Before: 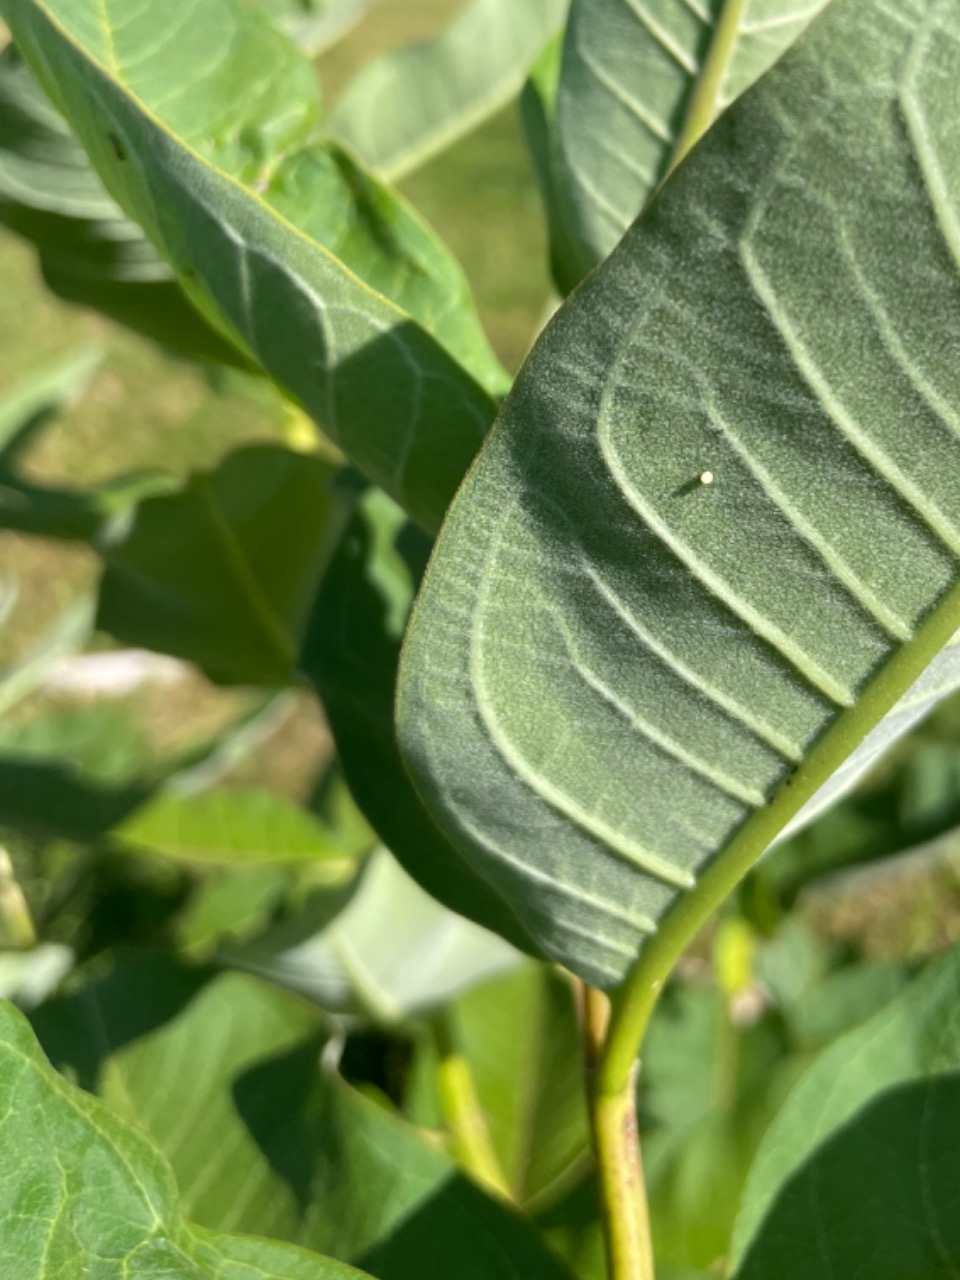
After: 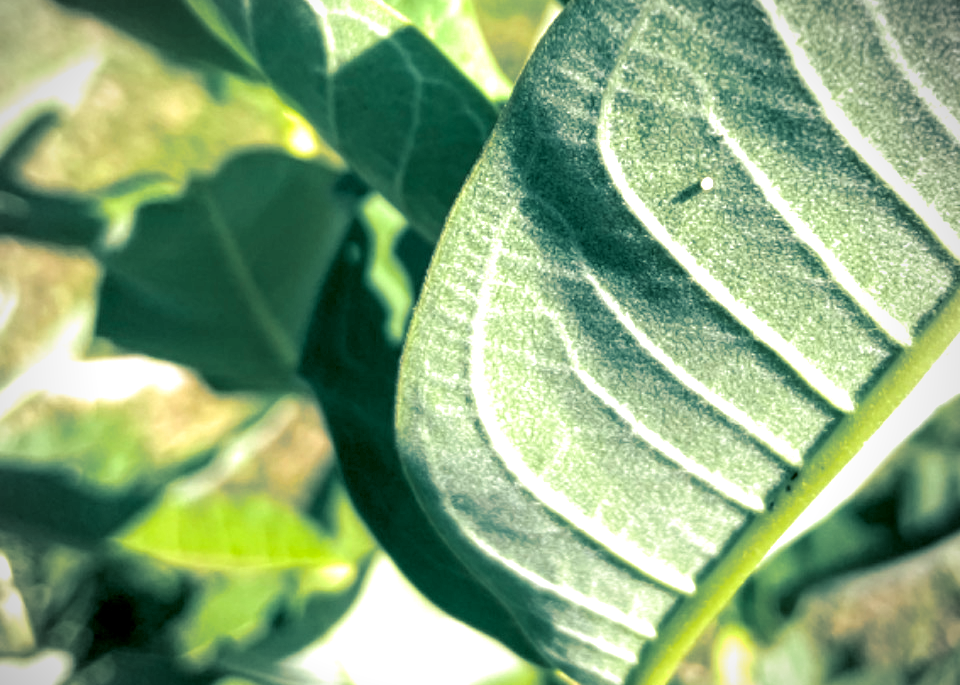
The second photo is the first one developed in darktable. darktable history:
exposure: black level correction 0.008, exposure 0.979 EV, compensate highlight preservation false
split-toning: shadows › hue 186.43°, highlights › hue 49.29°, compress 30.29%
vignetting: width/height ratio 1.094
crop and rotate: top 23.043%, bottom 23.437%
local contrast: detail 130%
